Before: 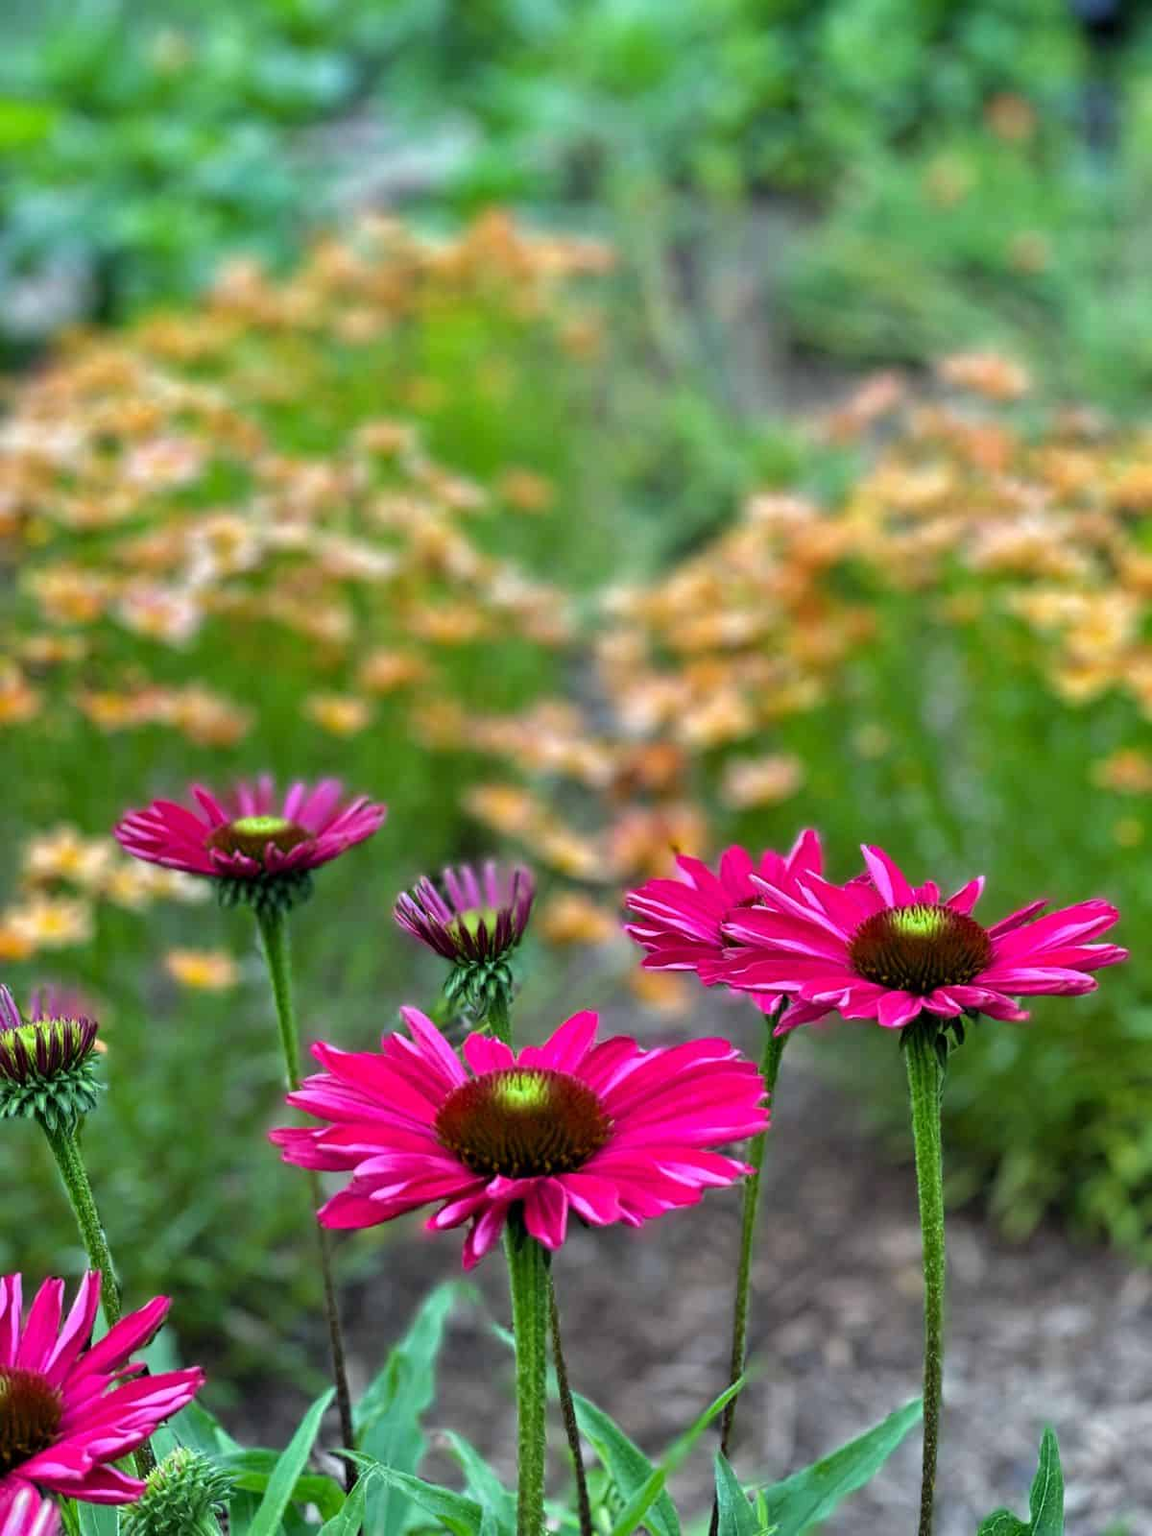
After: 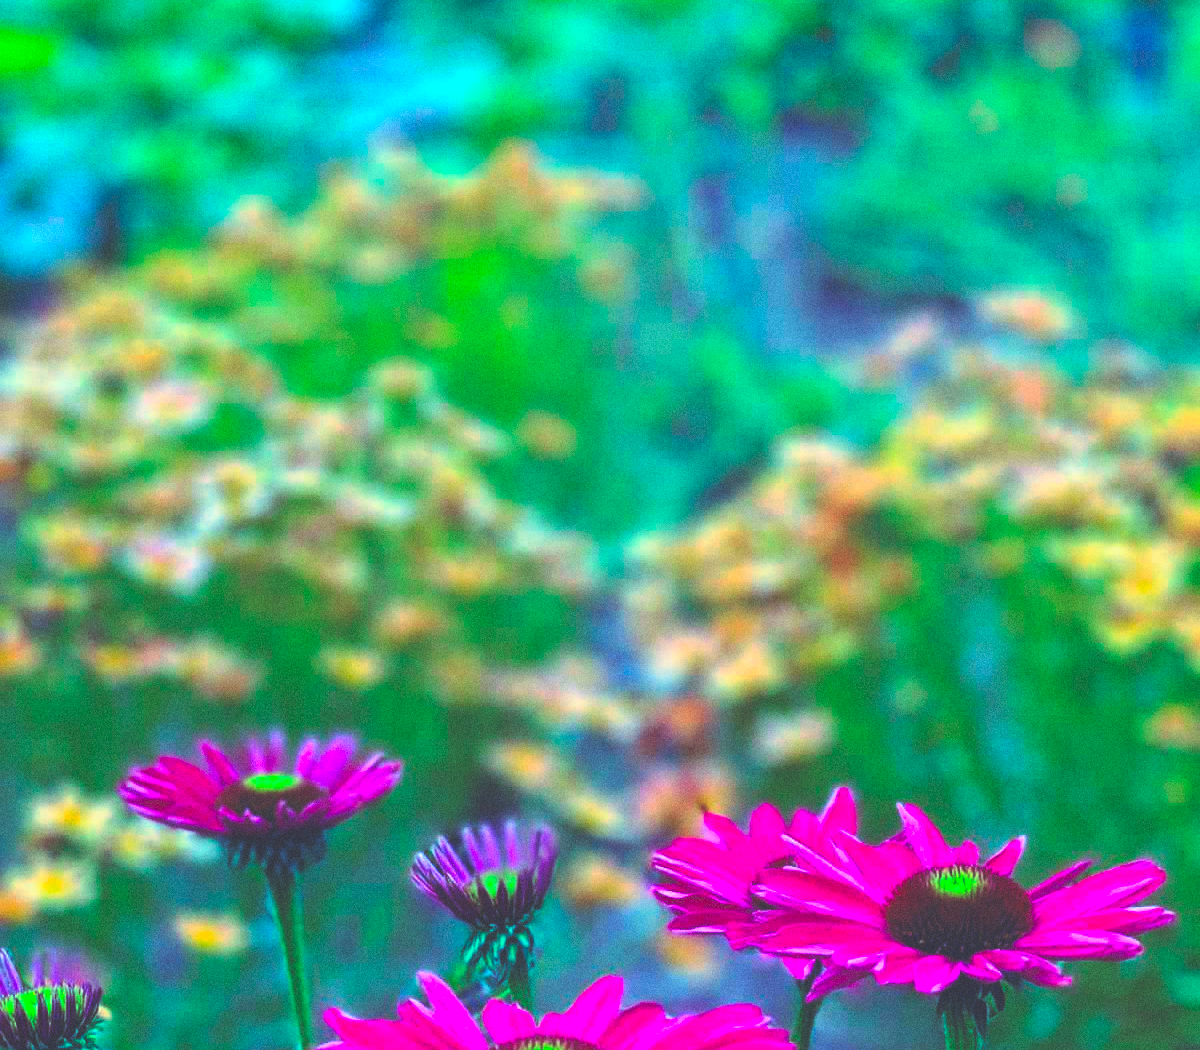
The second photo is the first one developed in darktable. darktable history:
grain: strength 26%
rgb curve: curves: ch0 [(0, 0.186) (0.314, 0.284) (0.576, 0.466) (0.805, 0.691) (0.936, 0.886)]; ch1 [(0, 0.186) (0.314, 0.284) (0.581, 0.534) (0.771, 0.746) (0.936, 0.958)]; ch2 [(0, 0.216) (0.275, 0.39) (1, 1)], mode RGB, independent channels, compensate middle gray true, preserve colors none
contrast brightness saturation: contrast 0.2, brightness 0.2, saturation 0.8
crop and rotate: top 4.848%, bottom 29.503%
